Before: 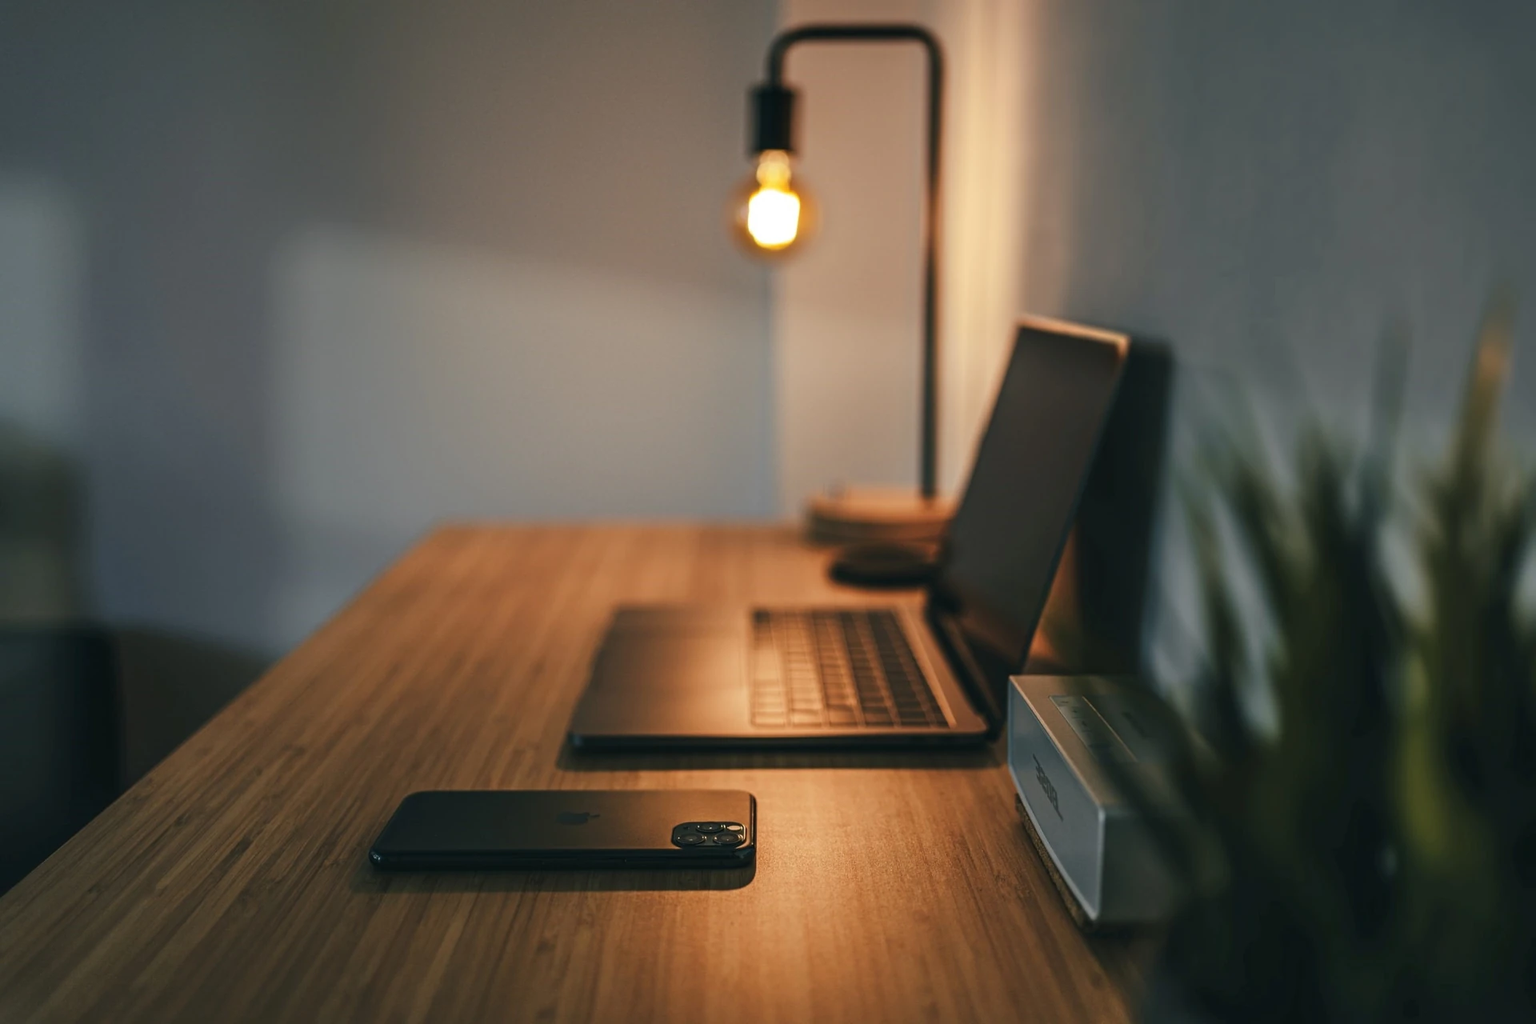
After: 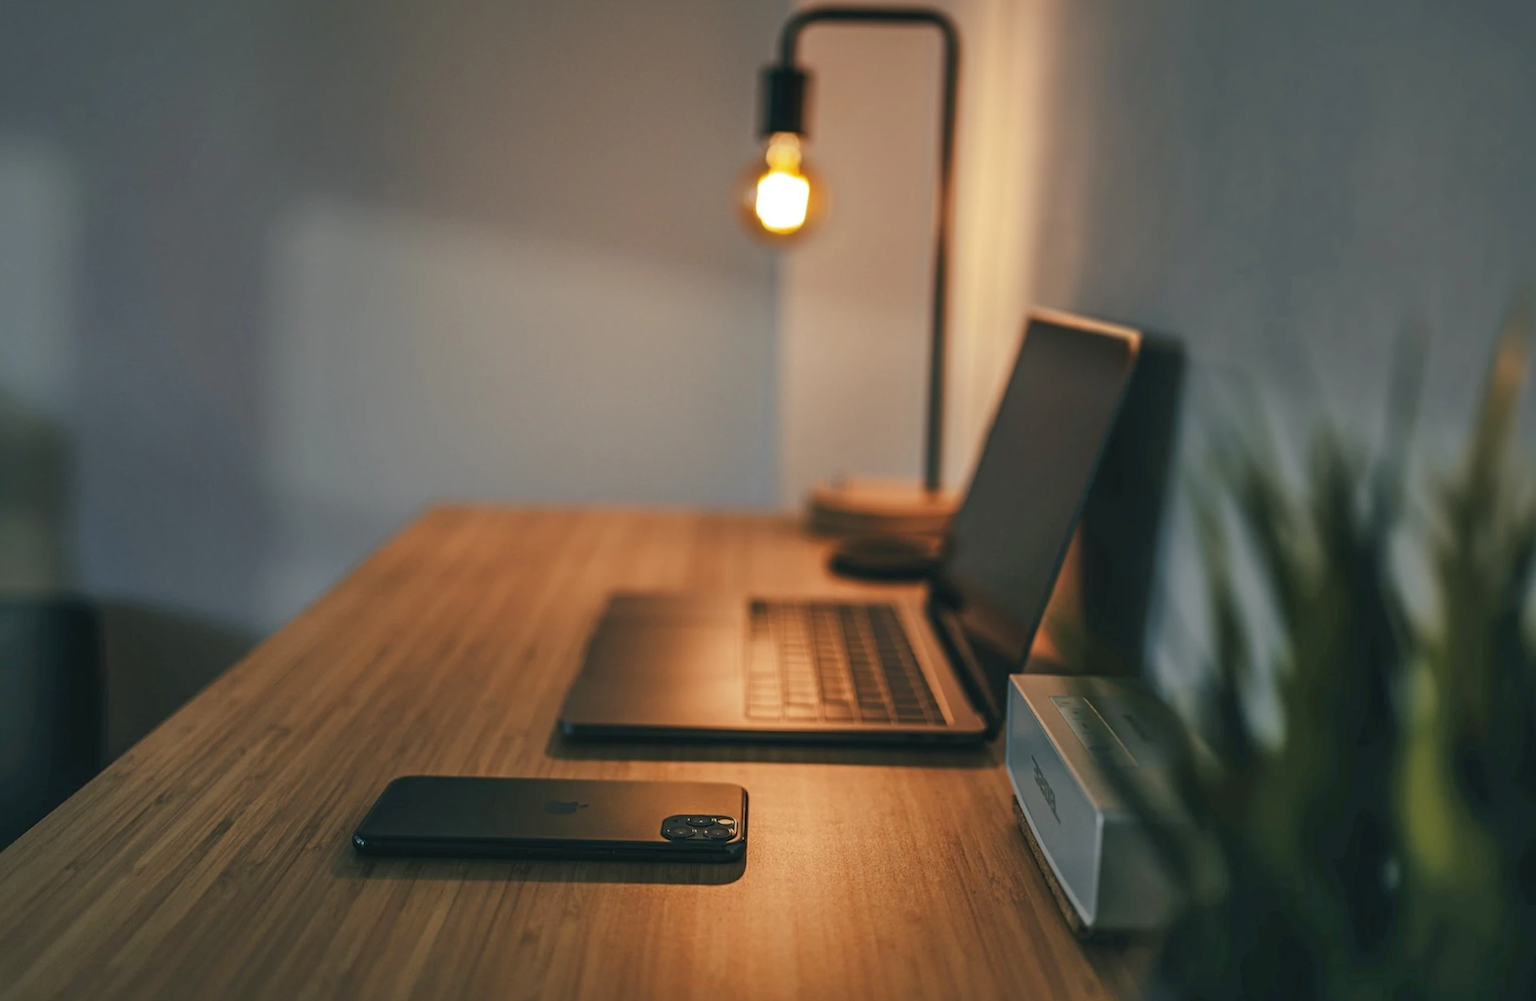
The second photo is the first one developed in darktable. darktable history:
rotate and perspective: rotation 1.57°, crop left 0.018, crop right 0.982, crop top 0.039, crop bottom 0.961
shadows and highlights: on, module defaults
